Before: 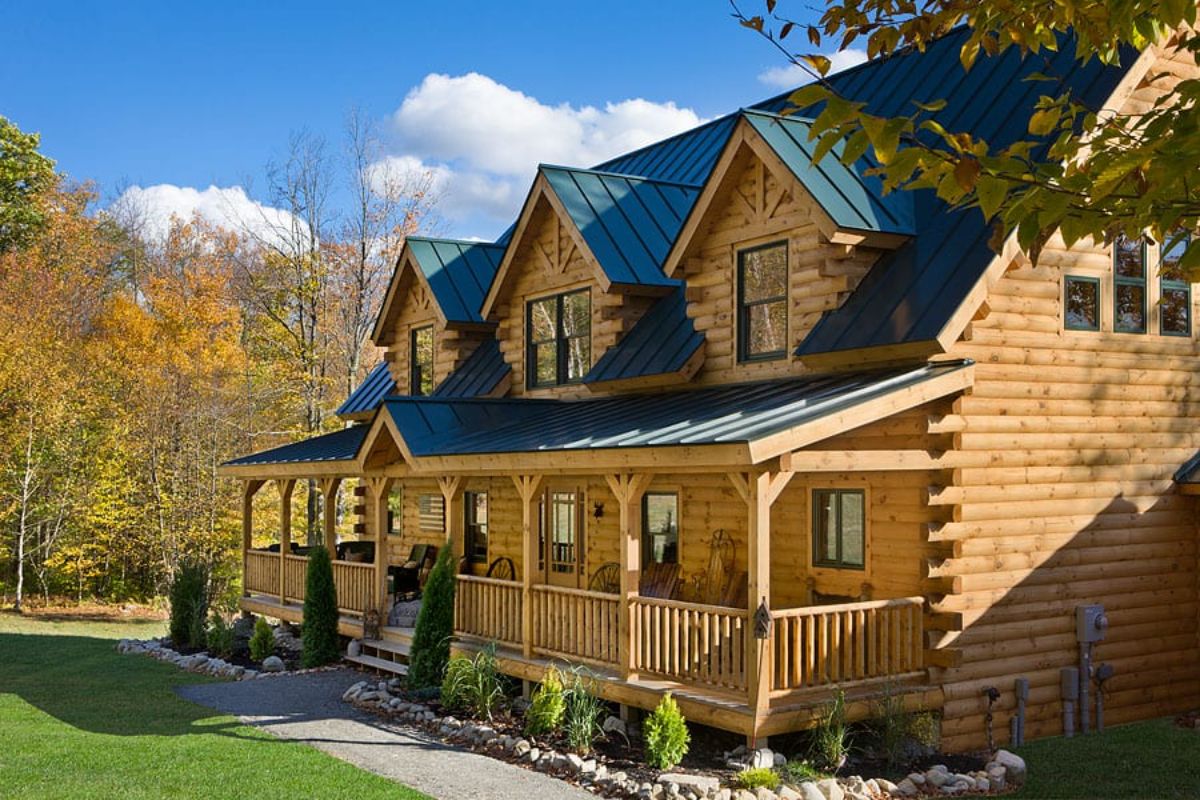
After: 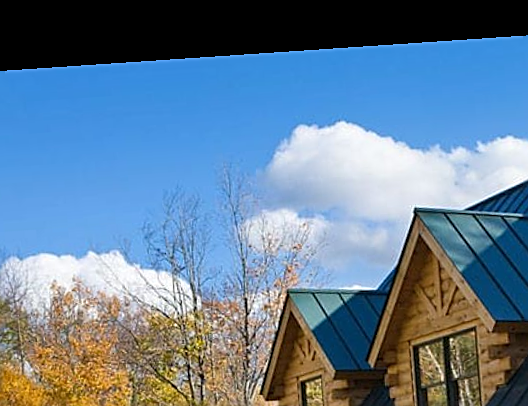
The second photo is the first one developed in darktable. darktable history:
crop and rotate: left 10.817%, top 0.062%, right 47.194%, bottom 53.626%
shadows and highlights: shadows 20.55, highlights -20.99, soften with gaussian
rotate and perspective: rotation -4.2°, shear 0.006, automatic cropping off
sharpen: on, module defaults
